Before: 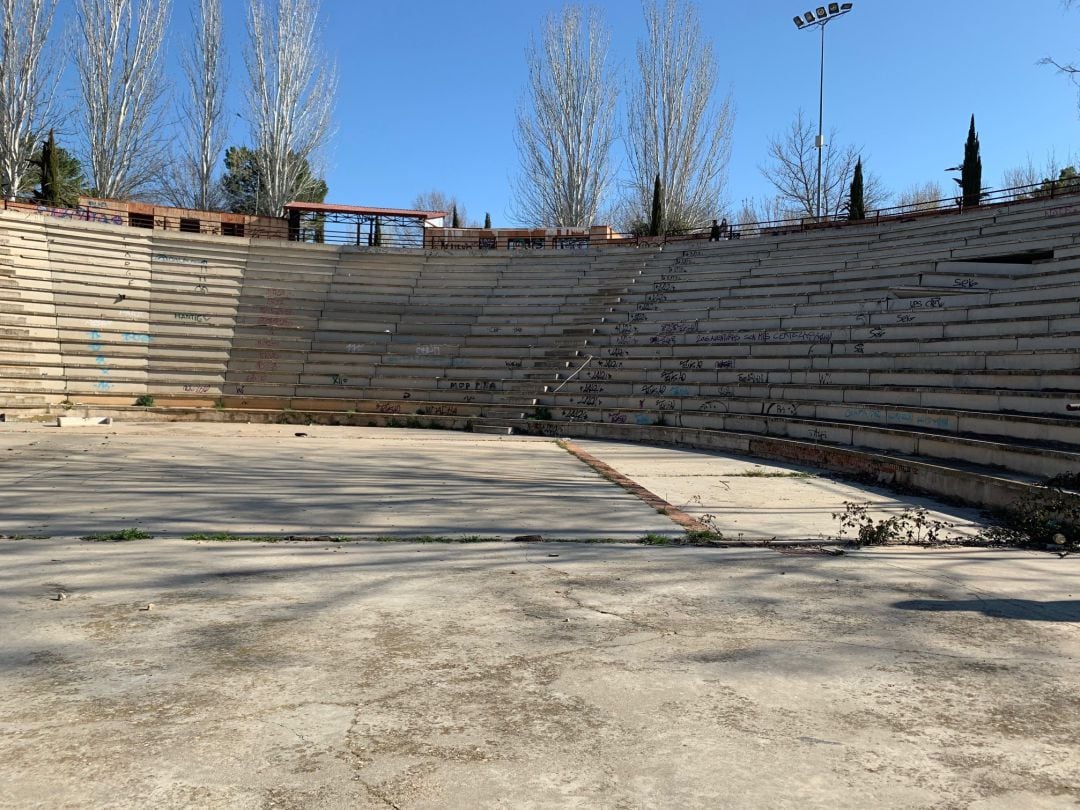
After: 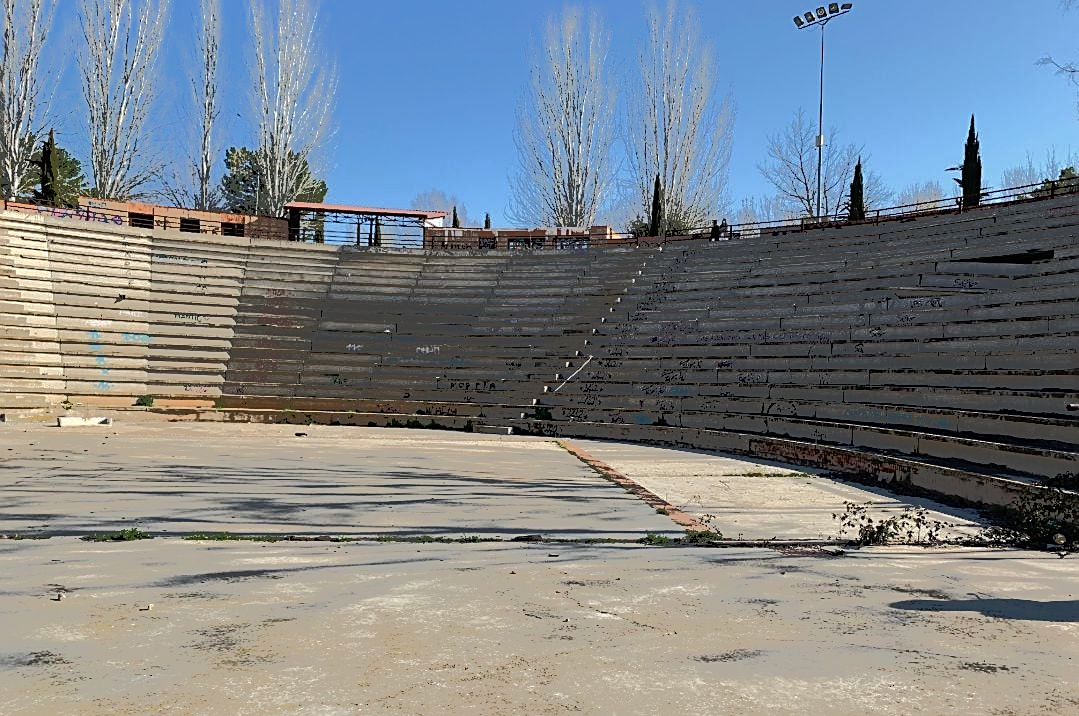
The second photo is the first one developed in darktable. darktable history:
tone equalizer: -7 EV -0.603 EV, -6 EV 1.01 EV, -5 EV -0.458 EV, -4 EV 0.411 EV, -3 EV 0.431 EV, -2 EV 0.178 EV, -1 EV -0.137 EV, +0 EV -0.375 EV, edges refinement/feathering 500, mask exposure compensation -1.57 EV, preserve details no
crop and rotate: top 0%, bottom 11.511%
sharpen: on, module defaults
